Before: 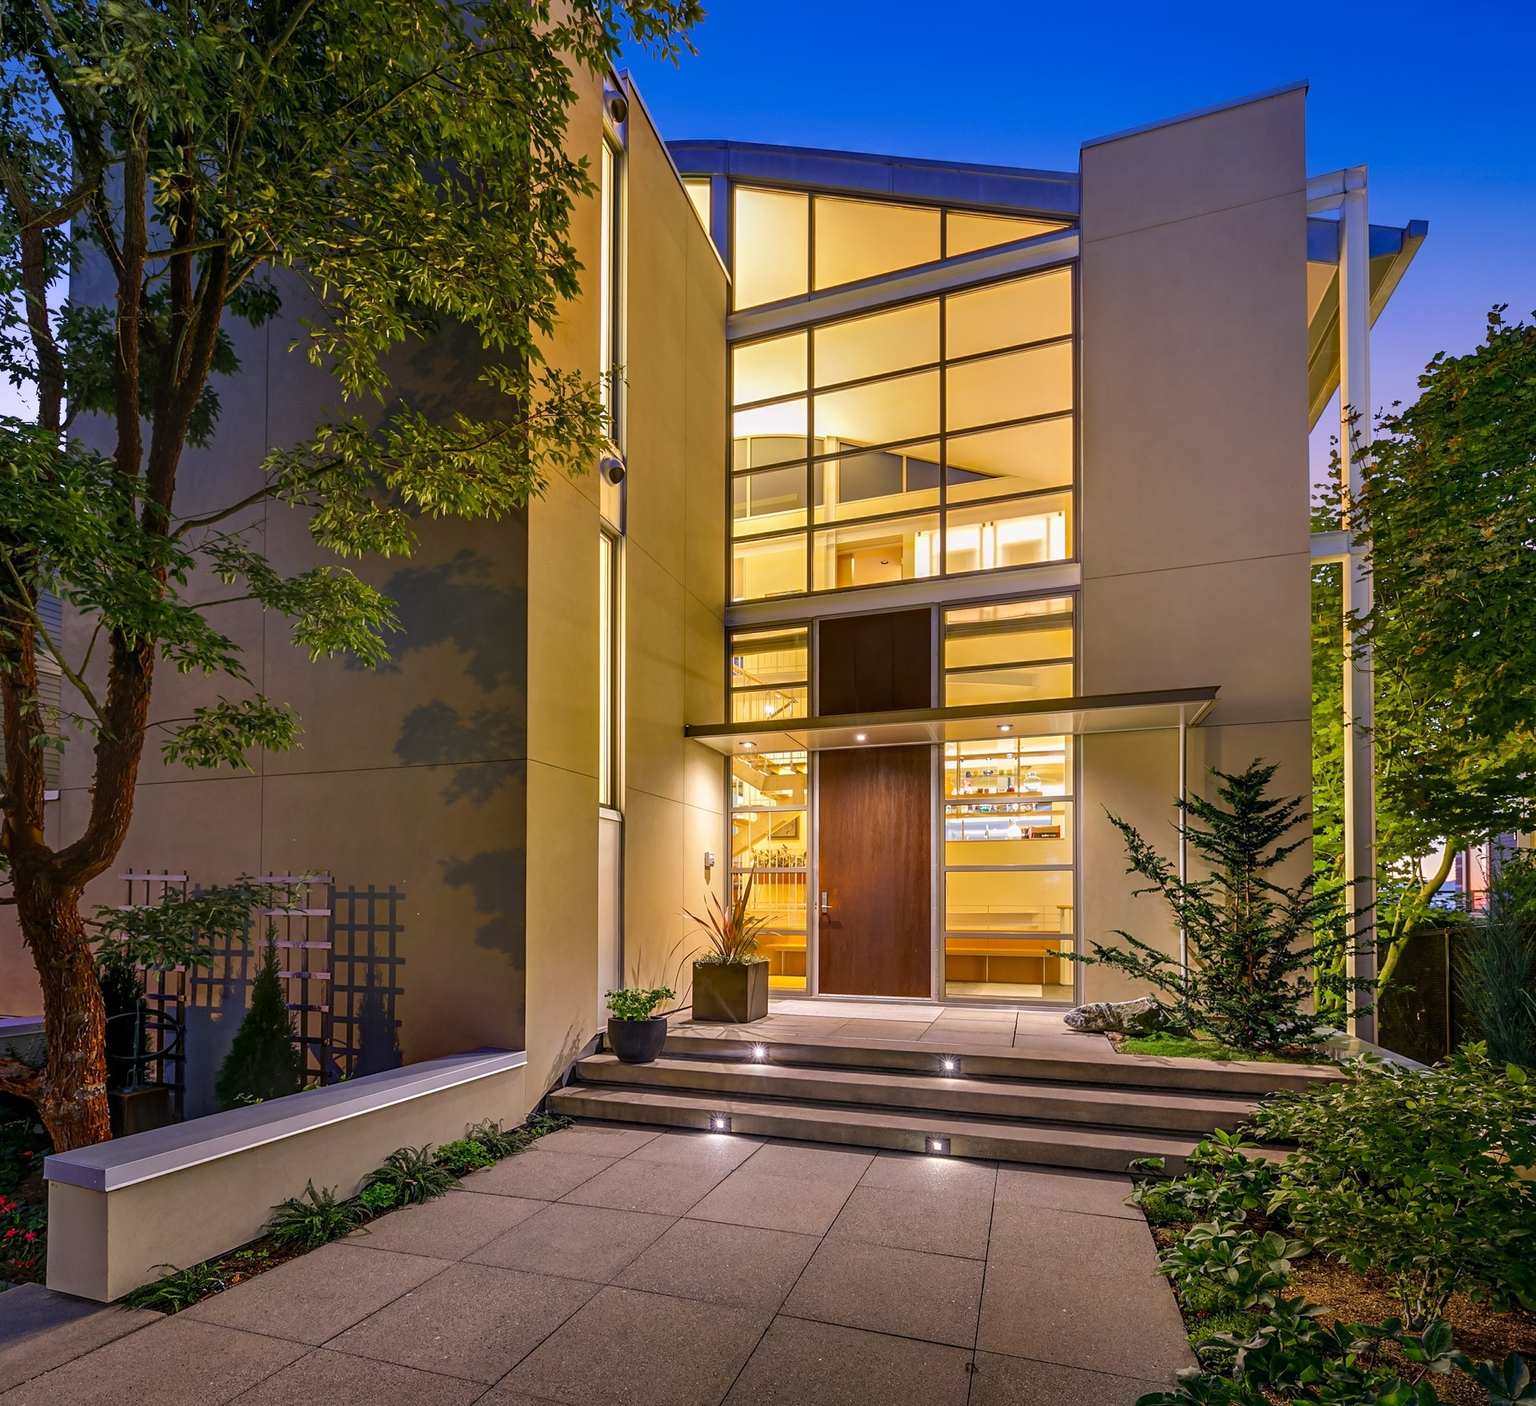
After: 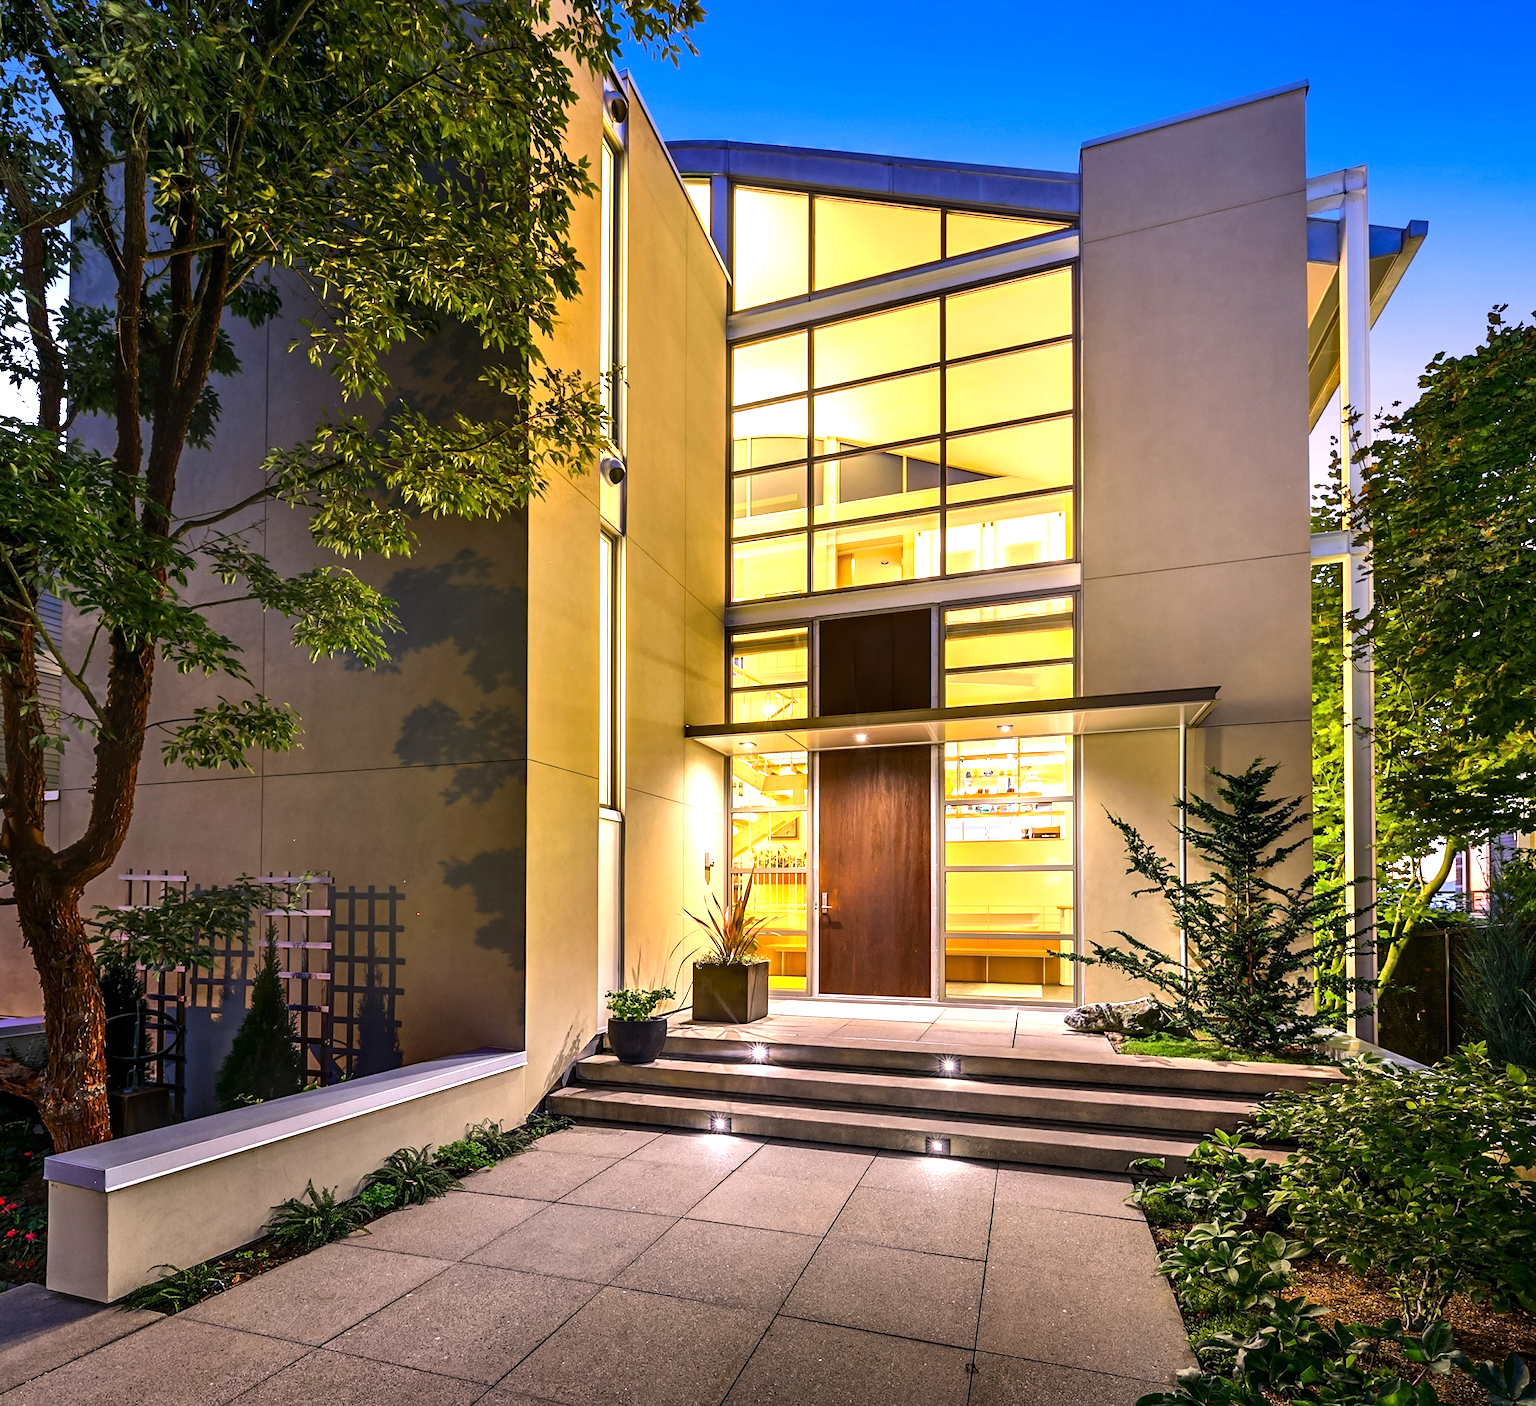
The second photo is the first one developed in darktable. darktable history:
exposure: exposure 0.426 EV, compensate highlight preservation false
tone equalizer: -8 EV -0.75 EV, -7 EV -0.7 EV, -6 EV -0.6 EV, -5 EV -0.4 EV, -3 EV 0.4 EV, -2 EV 0.6 EV, -1 EV 0.7 EV, +0 EV 0.75 EV, edges refinement/feathering 500, mask exposure compensation -1.57 EV, preserve details no
